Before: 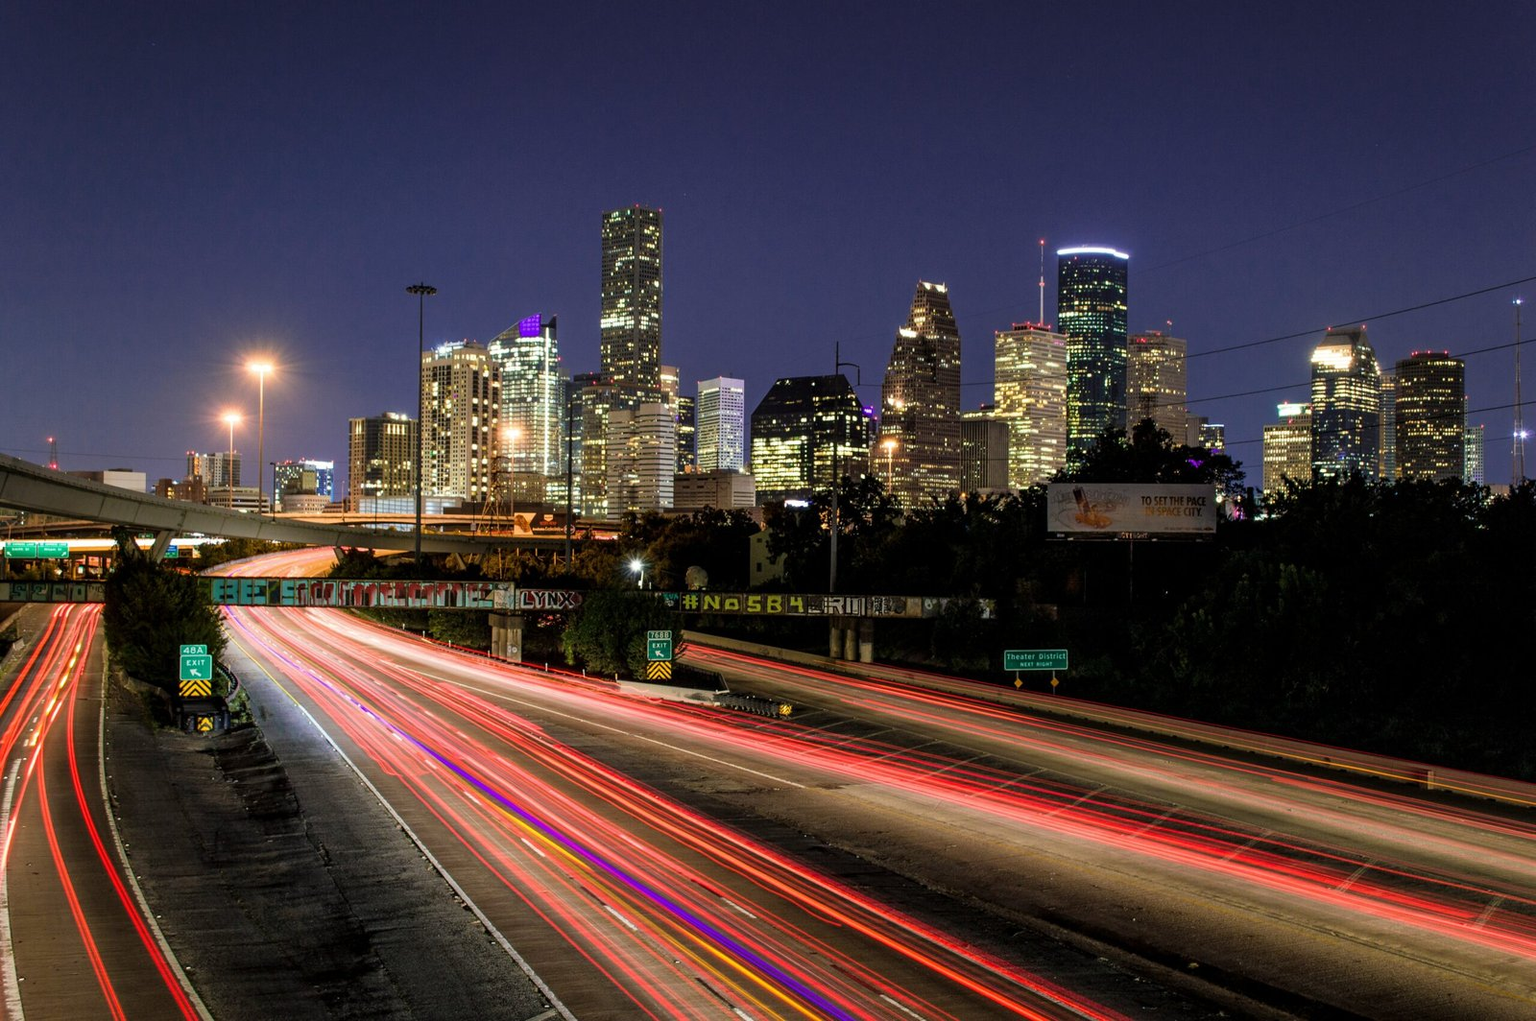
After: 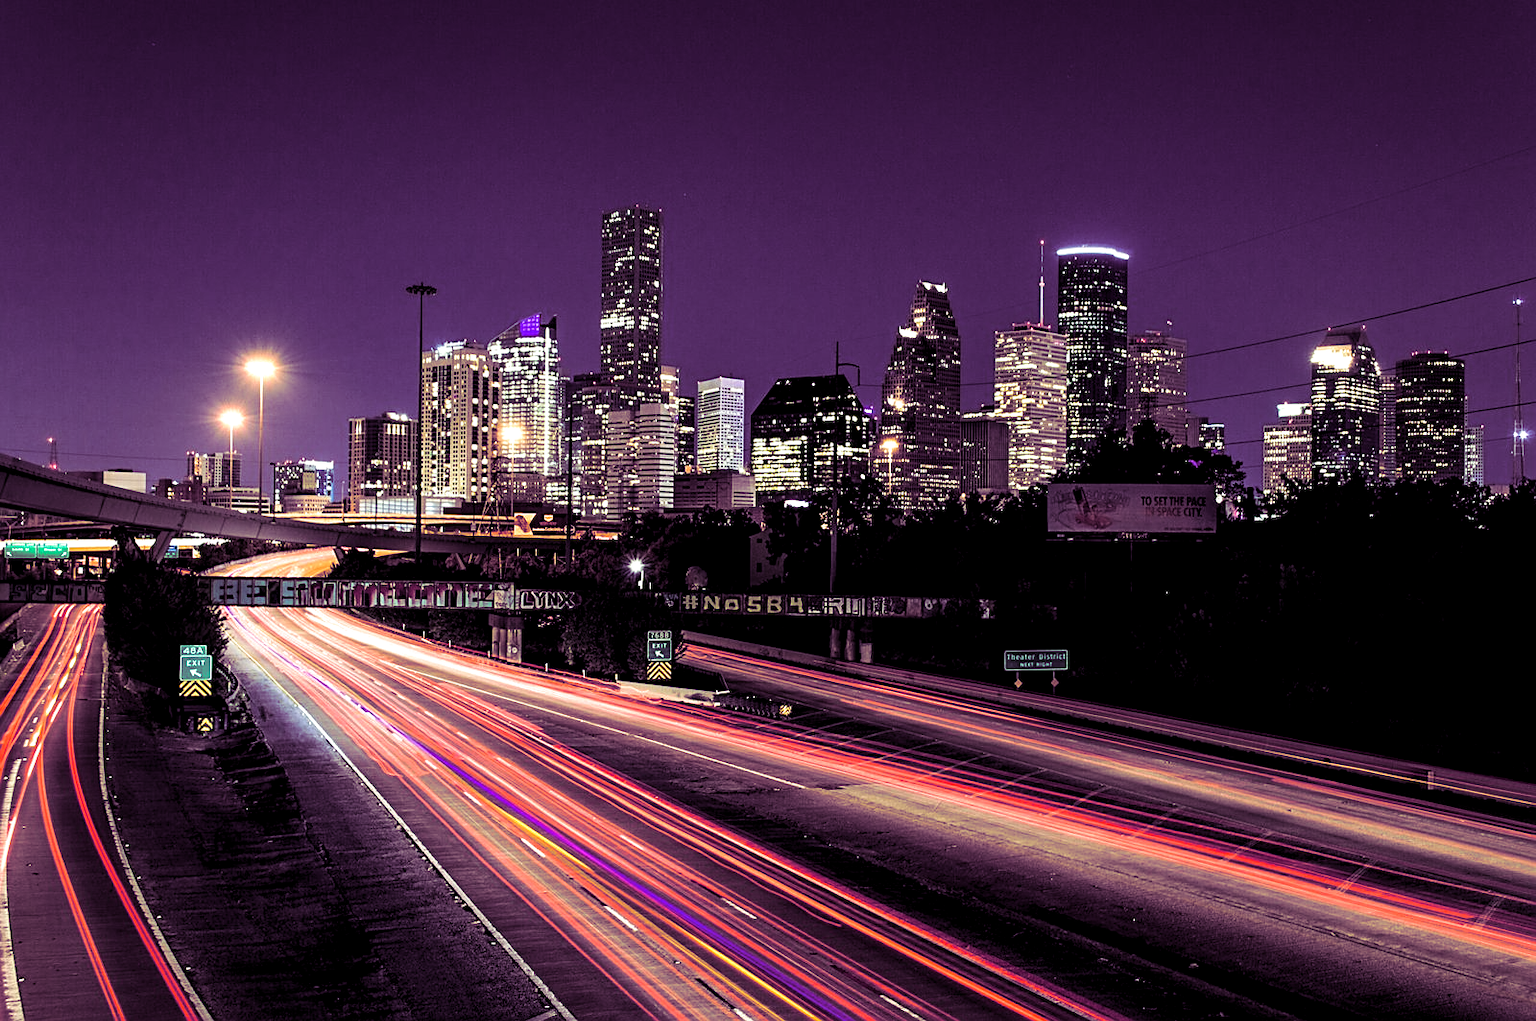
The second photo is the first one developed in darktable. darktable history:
tone equalizer: -8 EV -0.417 EV, -7 EV -0.389 EV, -6 EV -0.333 EV, -5 EV -0.222 EV, -3 EV 0.222 EV, -2 EV 0.333 EV, -1 EV 0.389 EV, +0 EV 0.417 EV, edges refinement/feathering 500, mask exposure compensation -1.57 EV, preserve details no
split-toning: shadows › hue 277.2°, shadows › saturation 0.74
contrast equalizer: octaves 7, y [[0.515 ×6], [0.507 ×6], [0.425 ×6], [0 ×6], [0 ×6]]
sharpen: on, module defaults
levels: levels [0.026, 0.507, 0.987]
